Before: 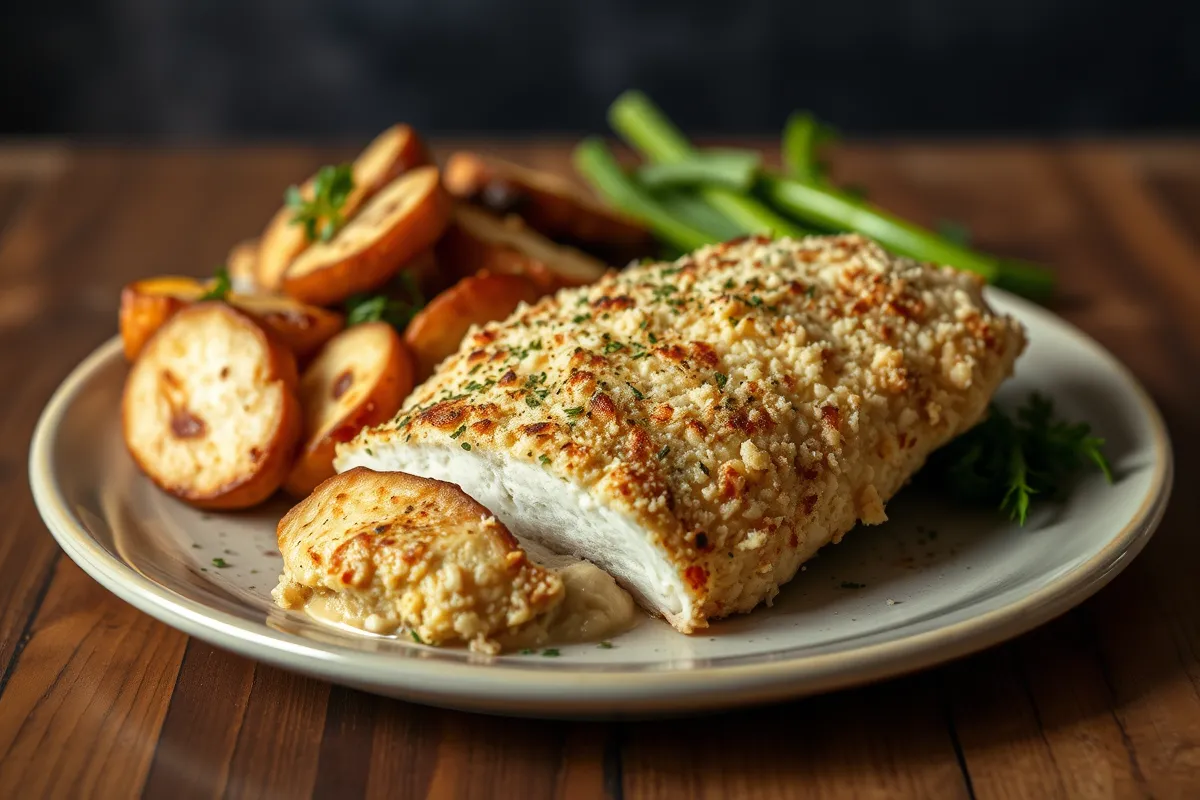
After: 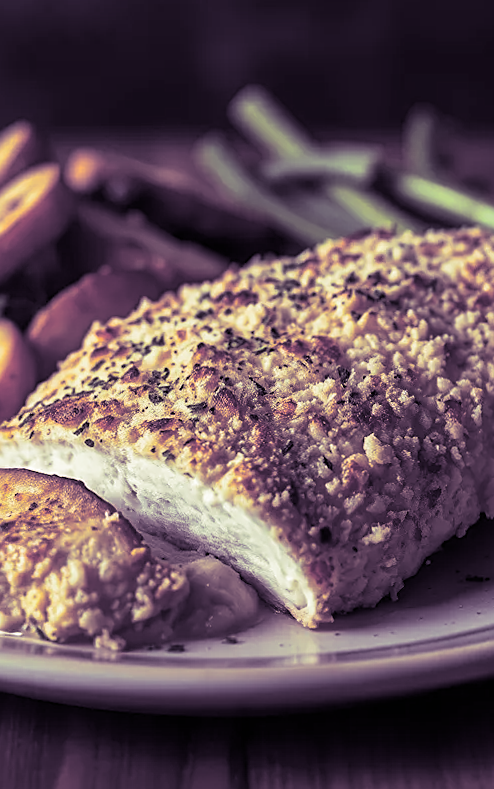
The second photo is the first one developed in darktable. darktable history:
split-toning: shadows › hue 266.4°, shadows › saturation 0.4, highlights › hue 61.2°, highlights › saturation 0.3, compress 0%
crop: left 31.229%, right 27.105%
rotate and perspective: rotation -0.45°, automatic cropping original format, crop left 0.008, crop right 0.992, crop top 0.012, crop bottom 0.988
sharpen: on, module defaults
